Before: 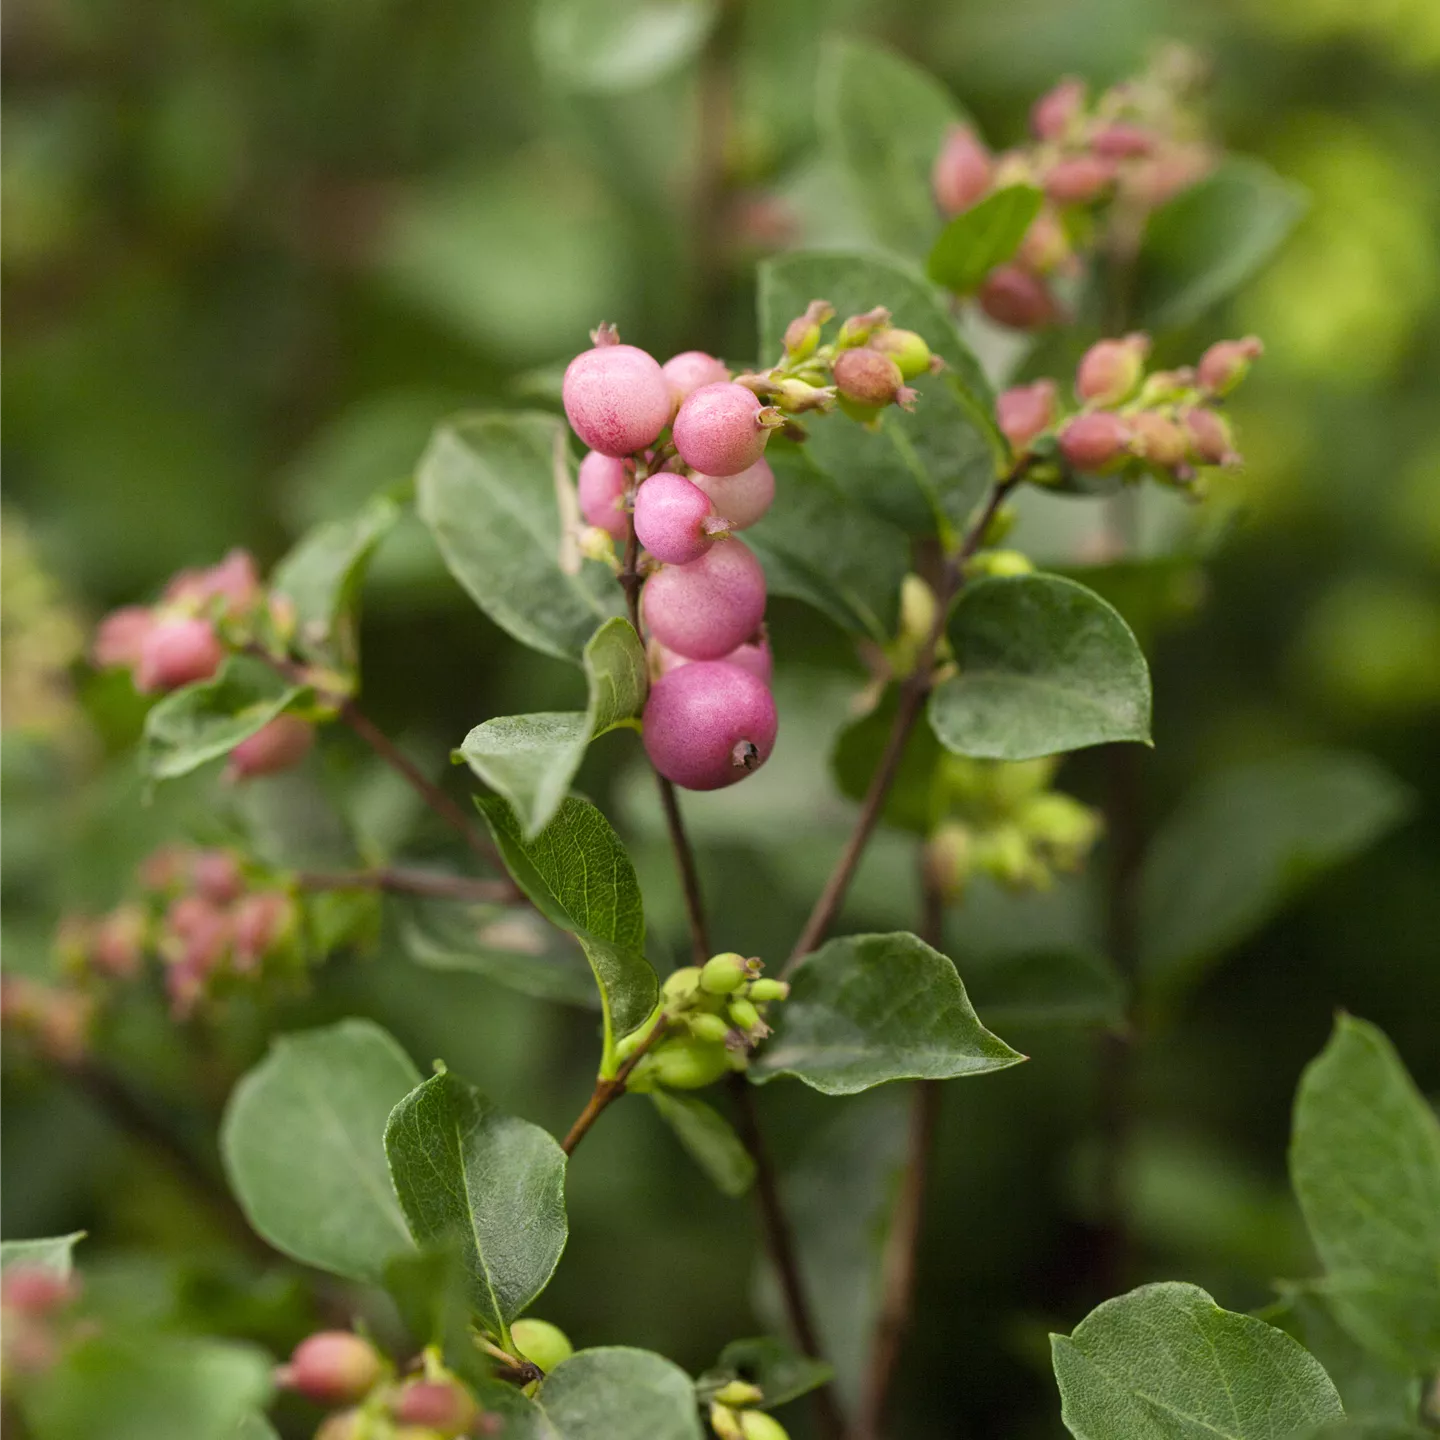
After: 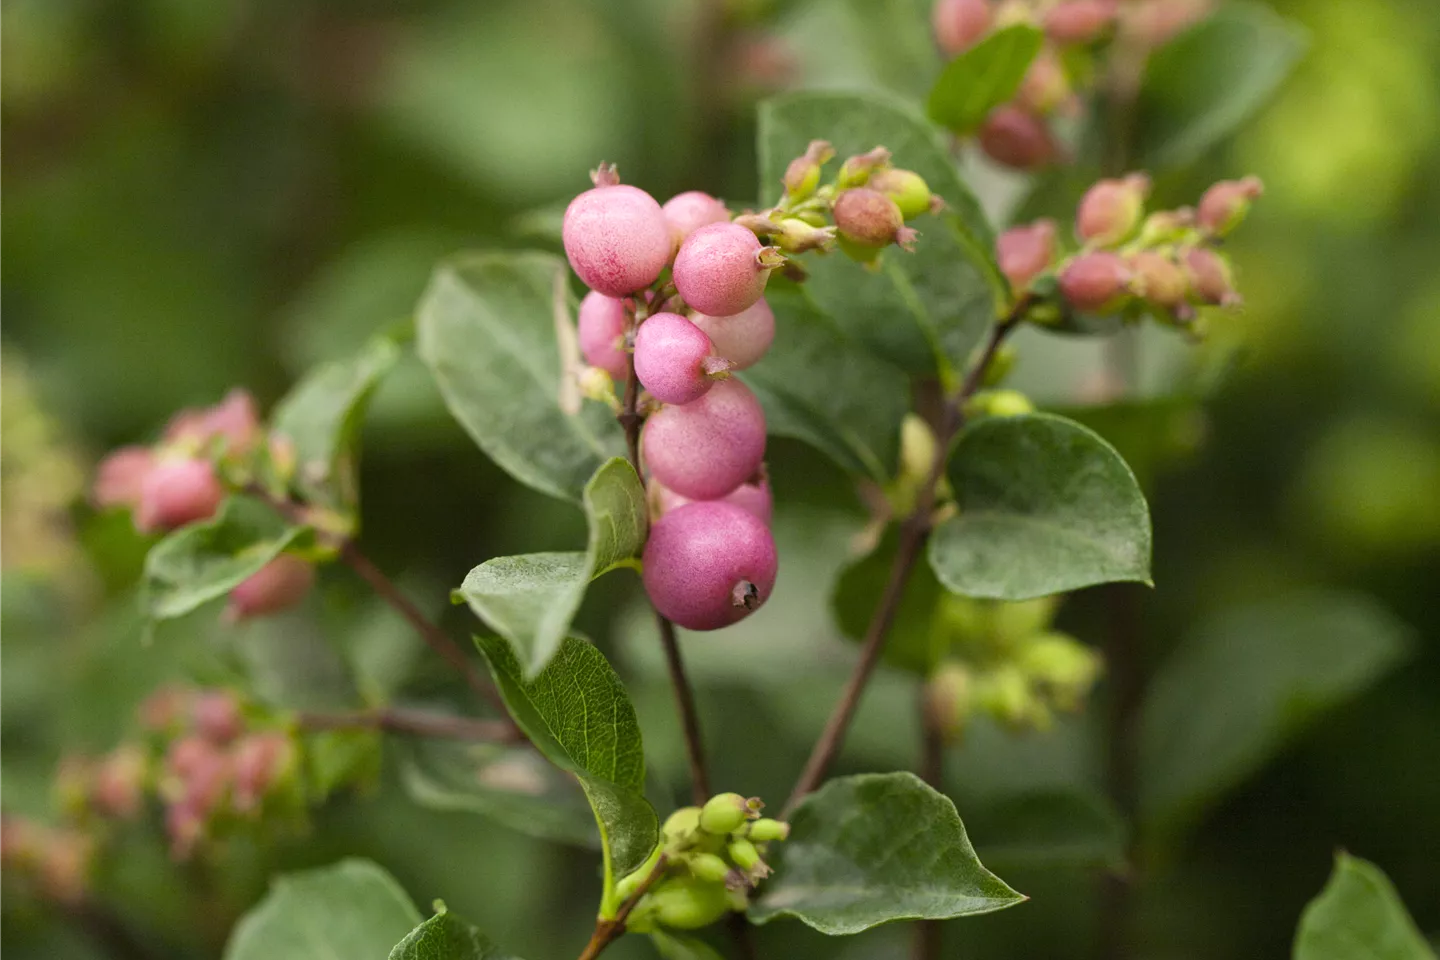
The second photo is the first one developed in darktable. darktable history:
crop: top 11.166%, bottom 22.168%
tone equalizer: on, module defaults
